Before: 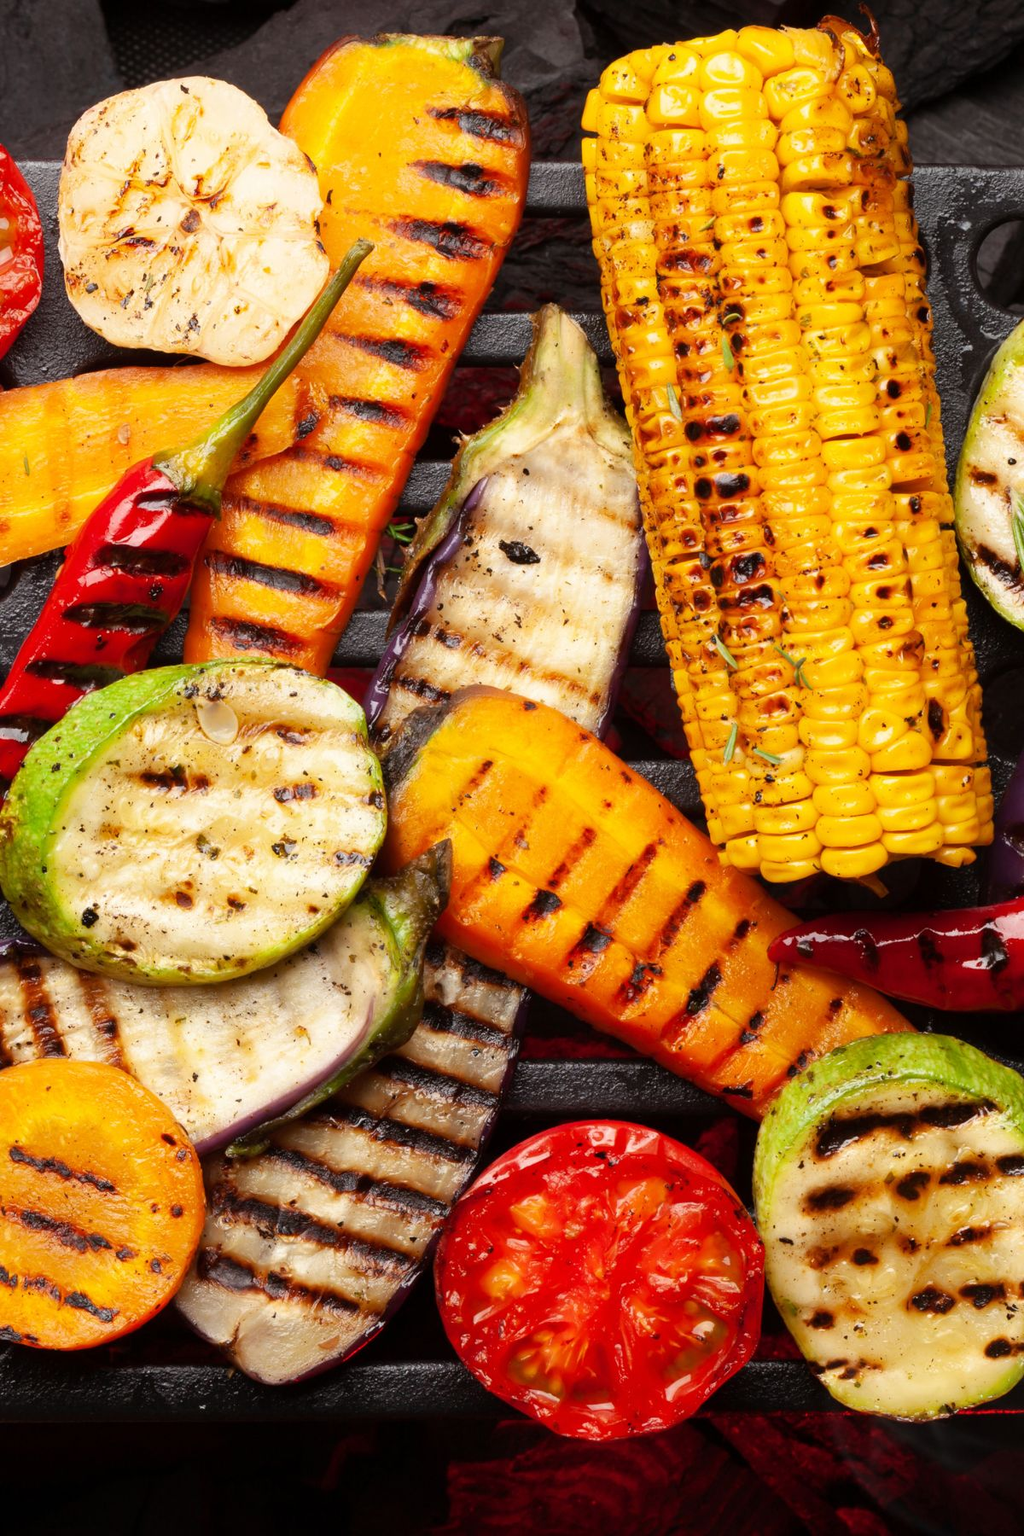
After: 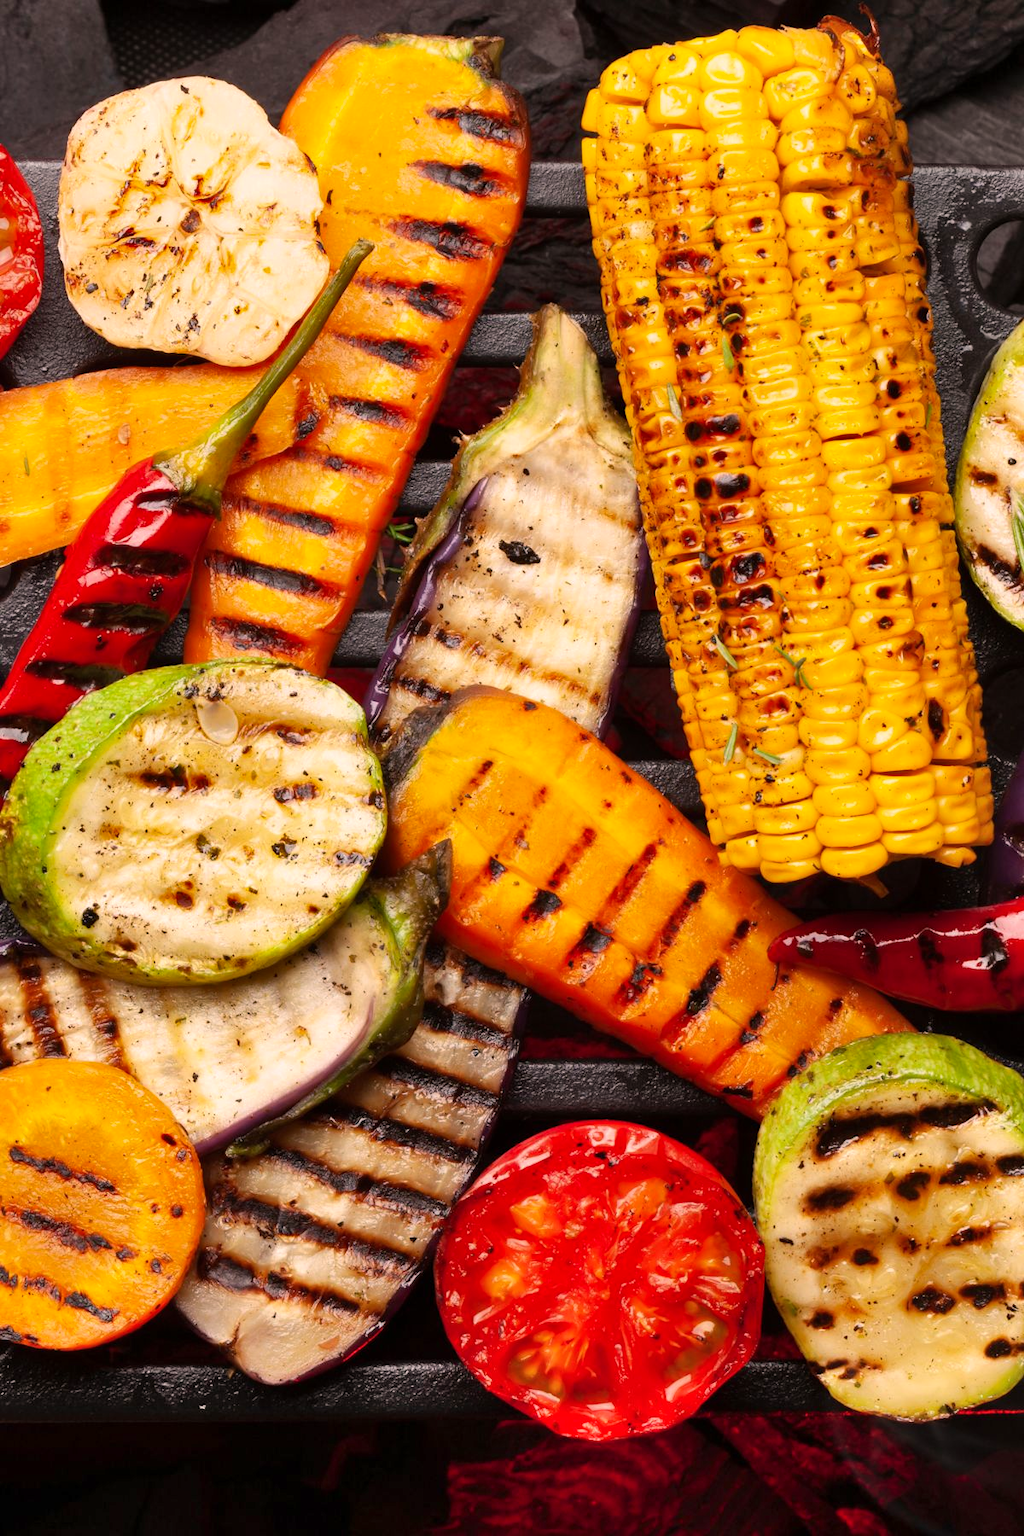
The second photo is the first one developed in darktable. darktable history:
color correction: highlights a* 7.83, highlights b* 3.84
shadows and highlights: highlights color adjustment 89.51%, soften with gaussian
